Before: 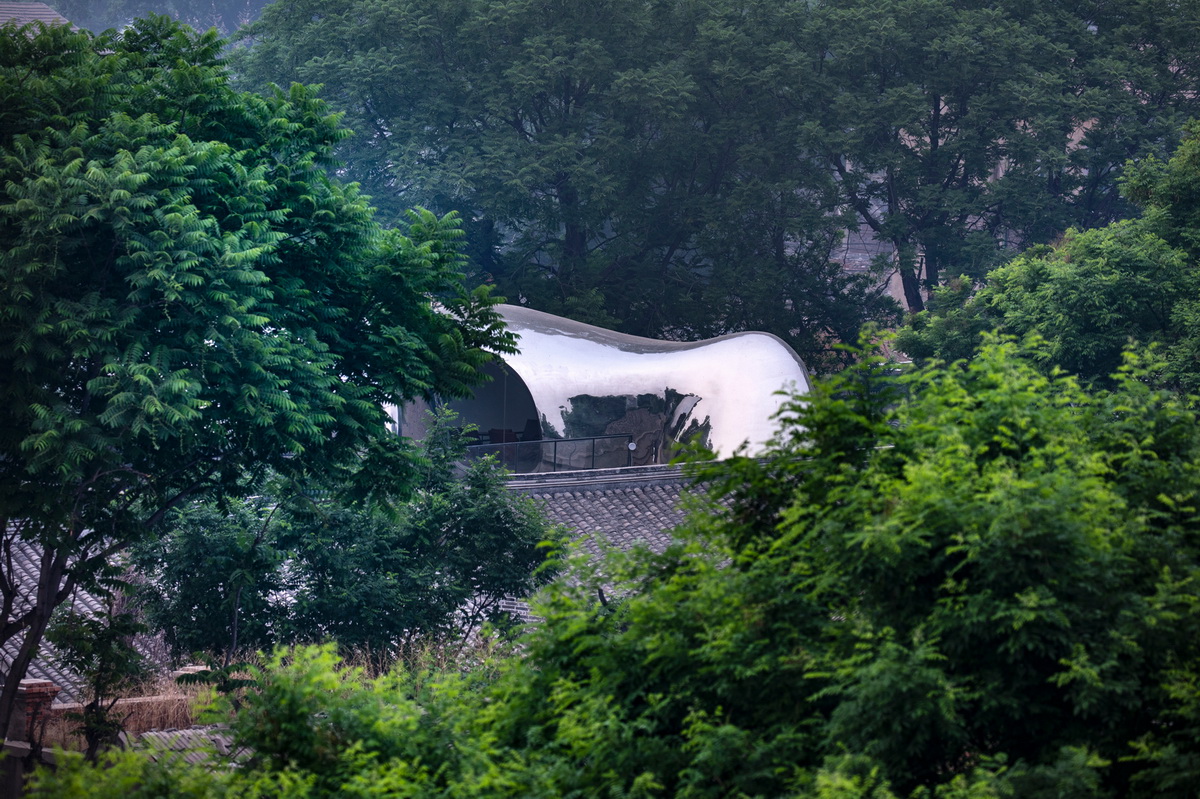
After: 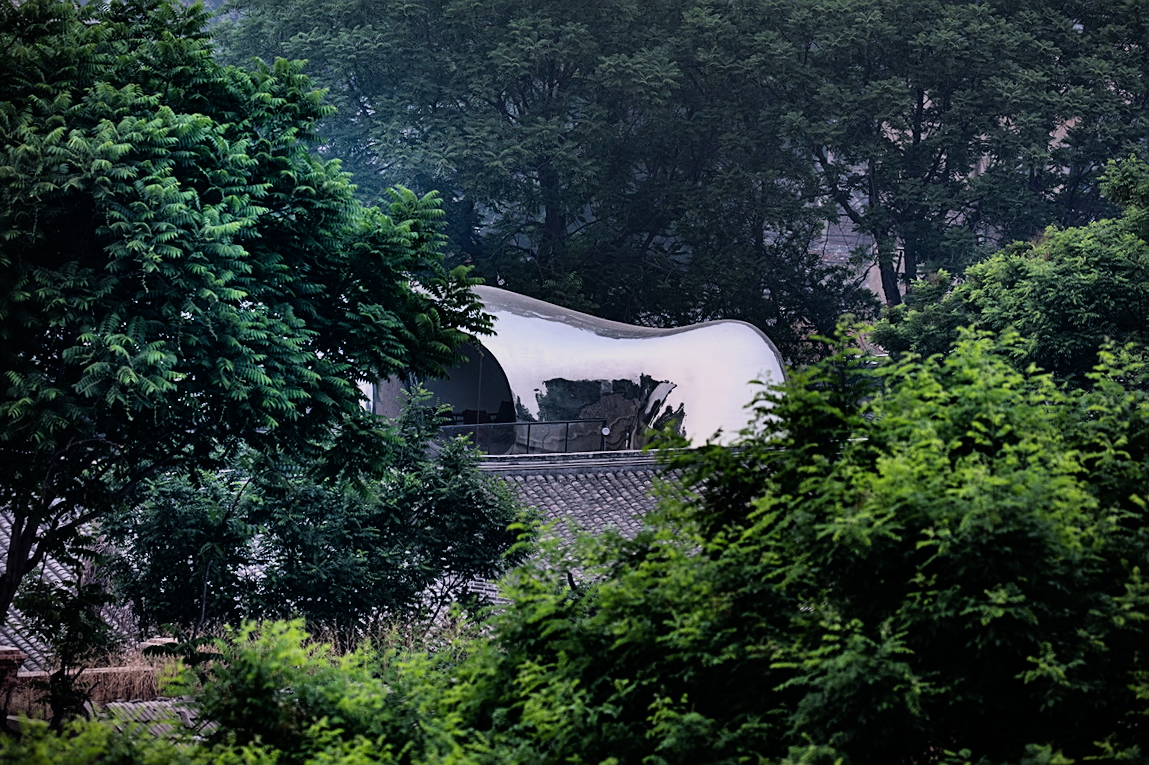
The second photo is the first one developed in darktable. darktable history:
crop and rotate: angle -1.69°
sharpen: on, module defaults
contrast brightness saturation: saturation -0.05
filmic rgb: black relative exposure -11.88 EV, white relative exposure 5.43 EV, threshold 3 EV, hardness 4.49, latitude 50%, contrast 1.14, color science v5 (2021), contrast in shadows safe, contrast in highlights safe, enable highlight reconstruction true
